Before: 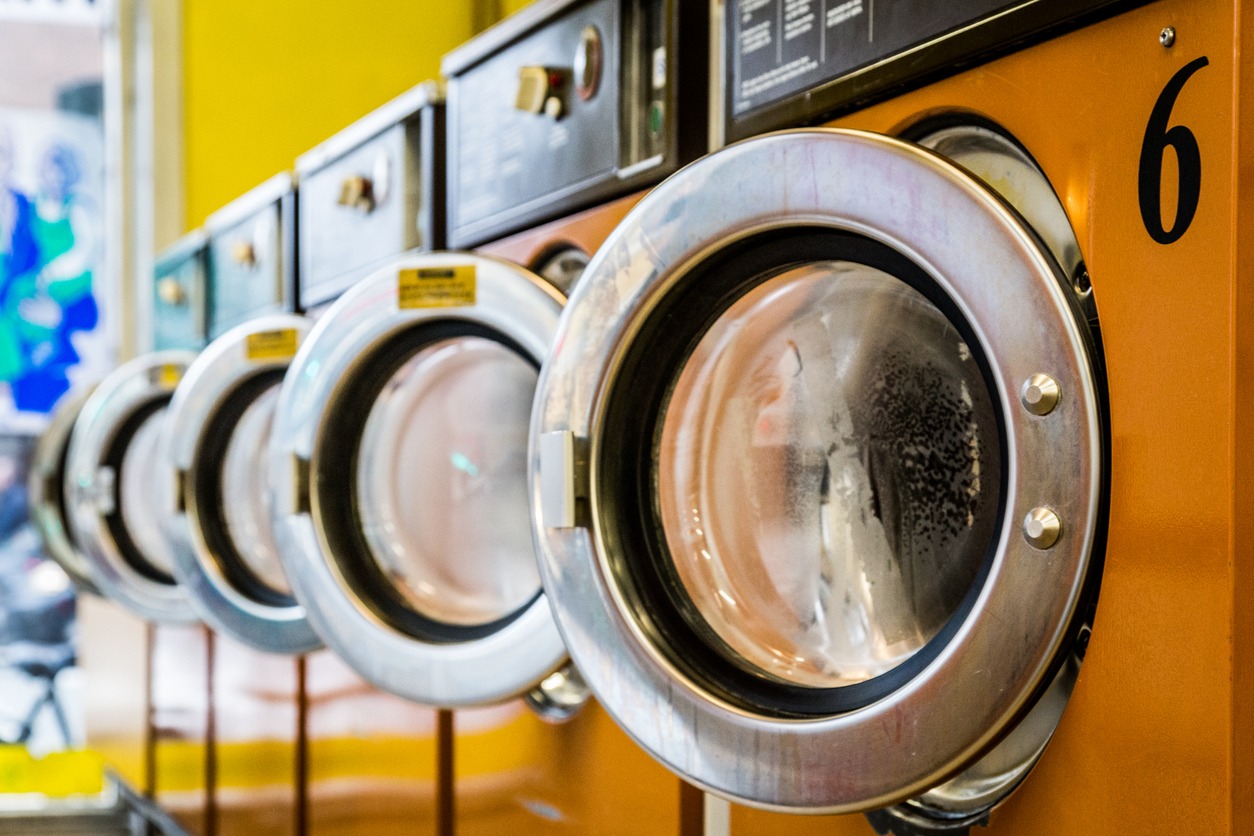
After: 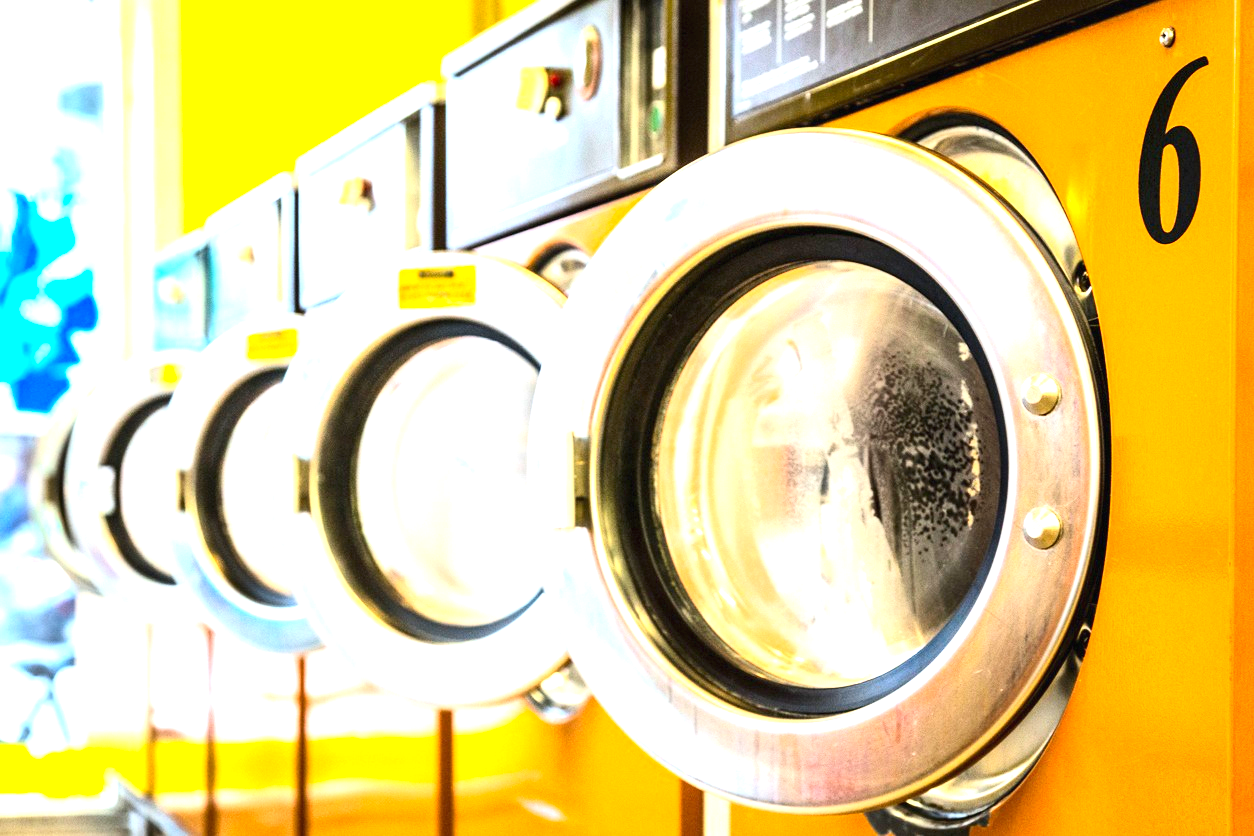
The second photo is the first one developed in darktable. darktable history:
exposure: black level correction 0, exposure 1.744 EV, compensate highlight preservation false
contrast brightness saturation: contrast 0.204, brightness 0.155, saturation 0.22
